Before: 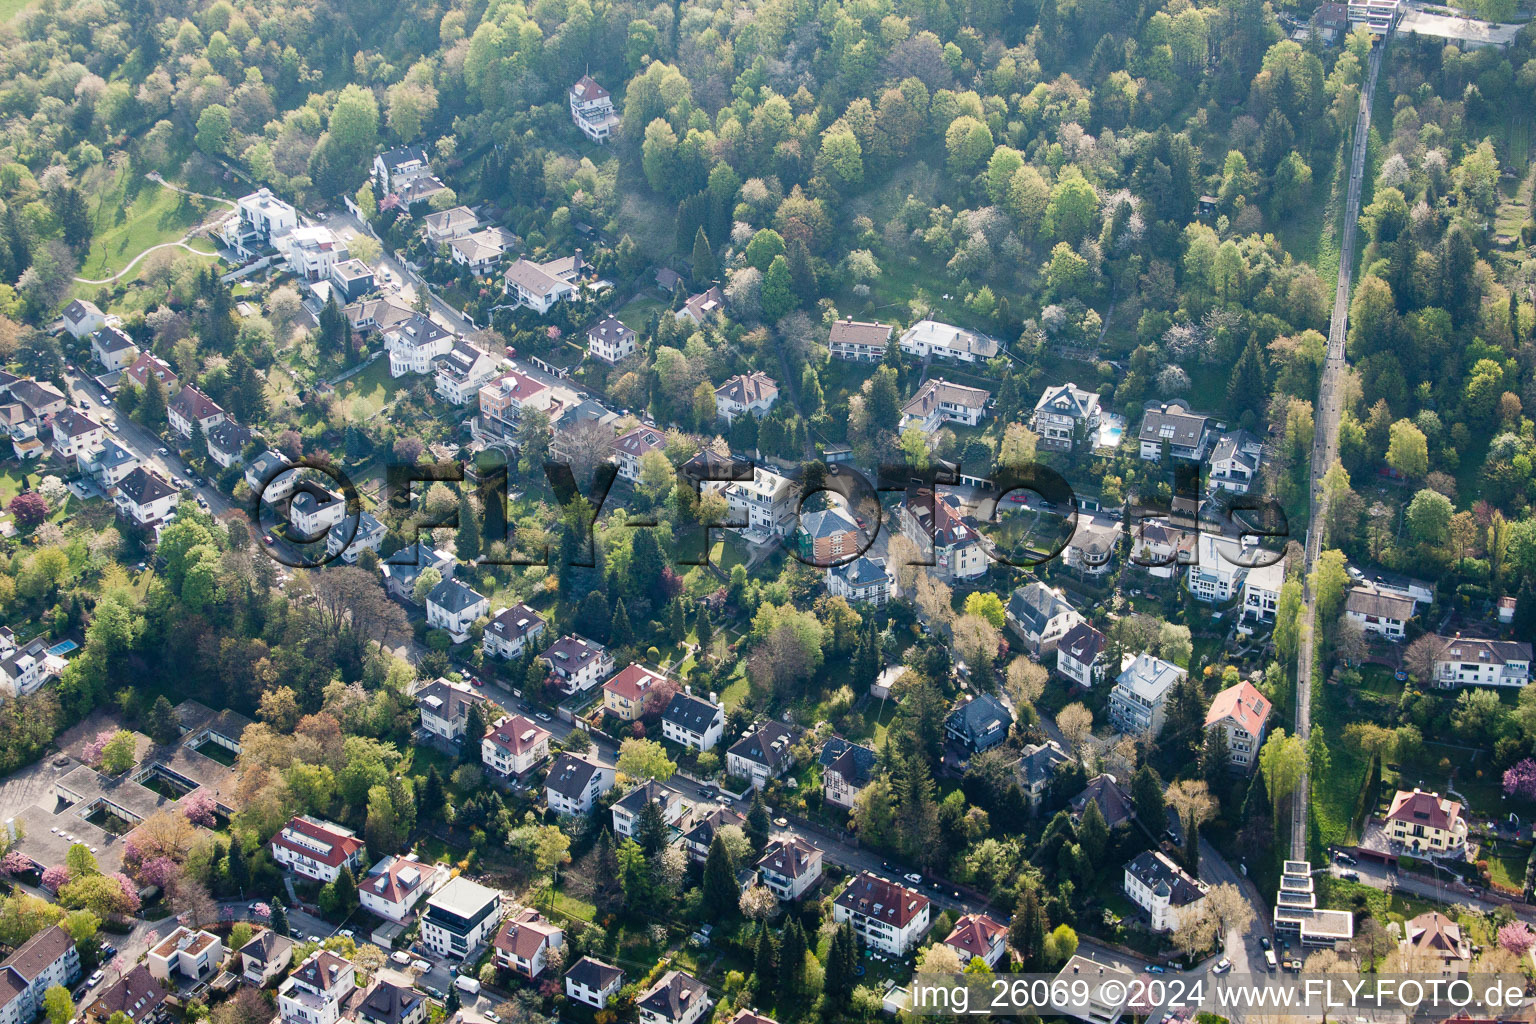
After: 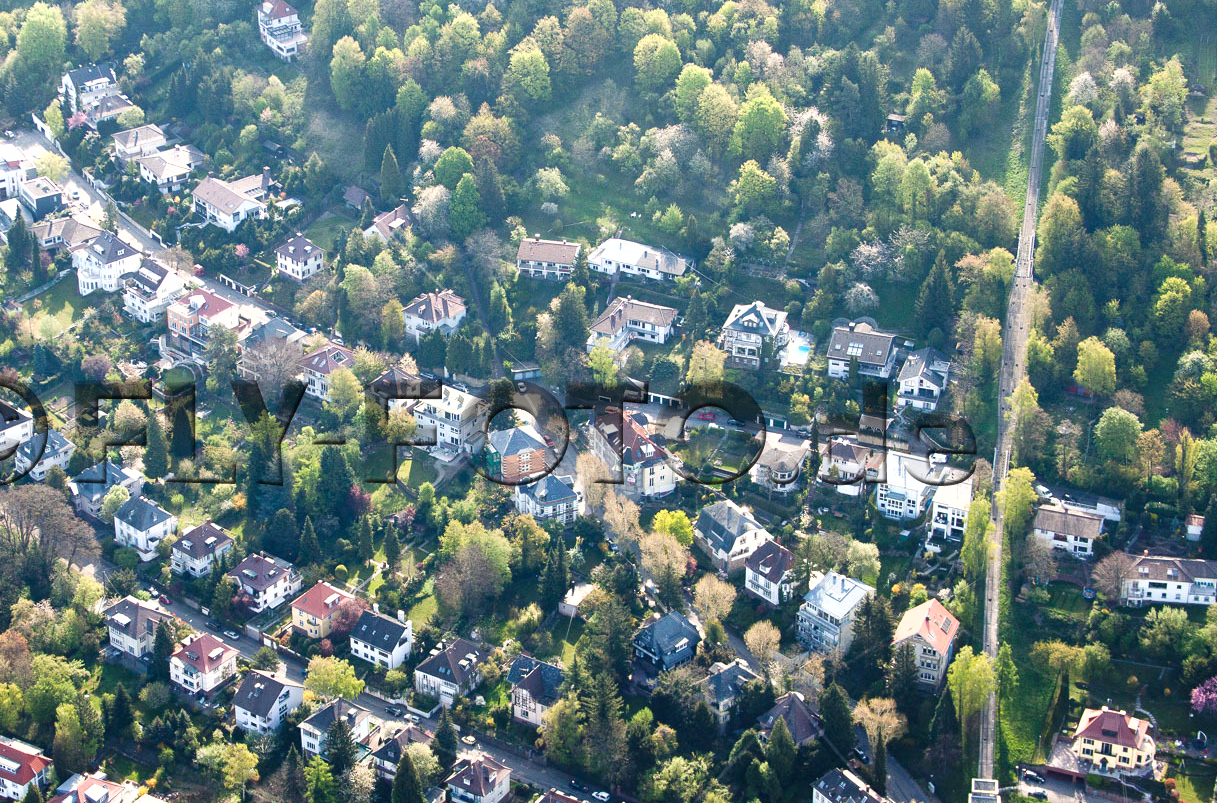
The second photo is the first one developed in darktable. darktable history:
shadows and highlights: highlights color adjustment 40.42%, low approximation 0.01, soften with gaussian
exposure: exposure 0.517 EV, compensate highlight preservation false
crop and rotate: left 20.314%, top 8.035%, right 0.423%, bottom 13.485%
tone equalizer: -7 EV 0.119 EV, edges refinement/feathering 500, mask exposure compensation -1.57 EV, preserve details no
